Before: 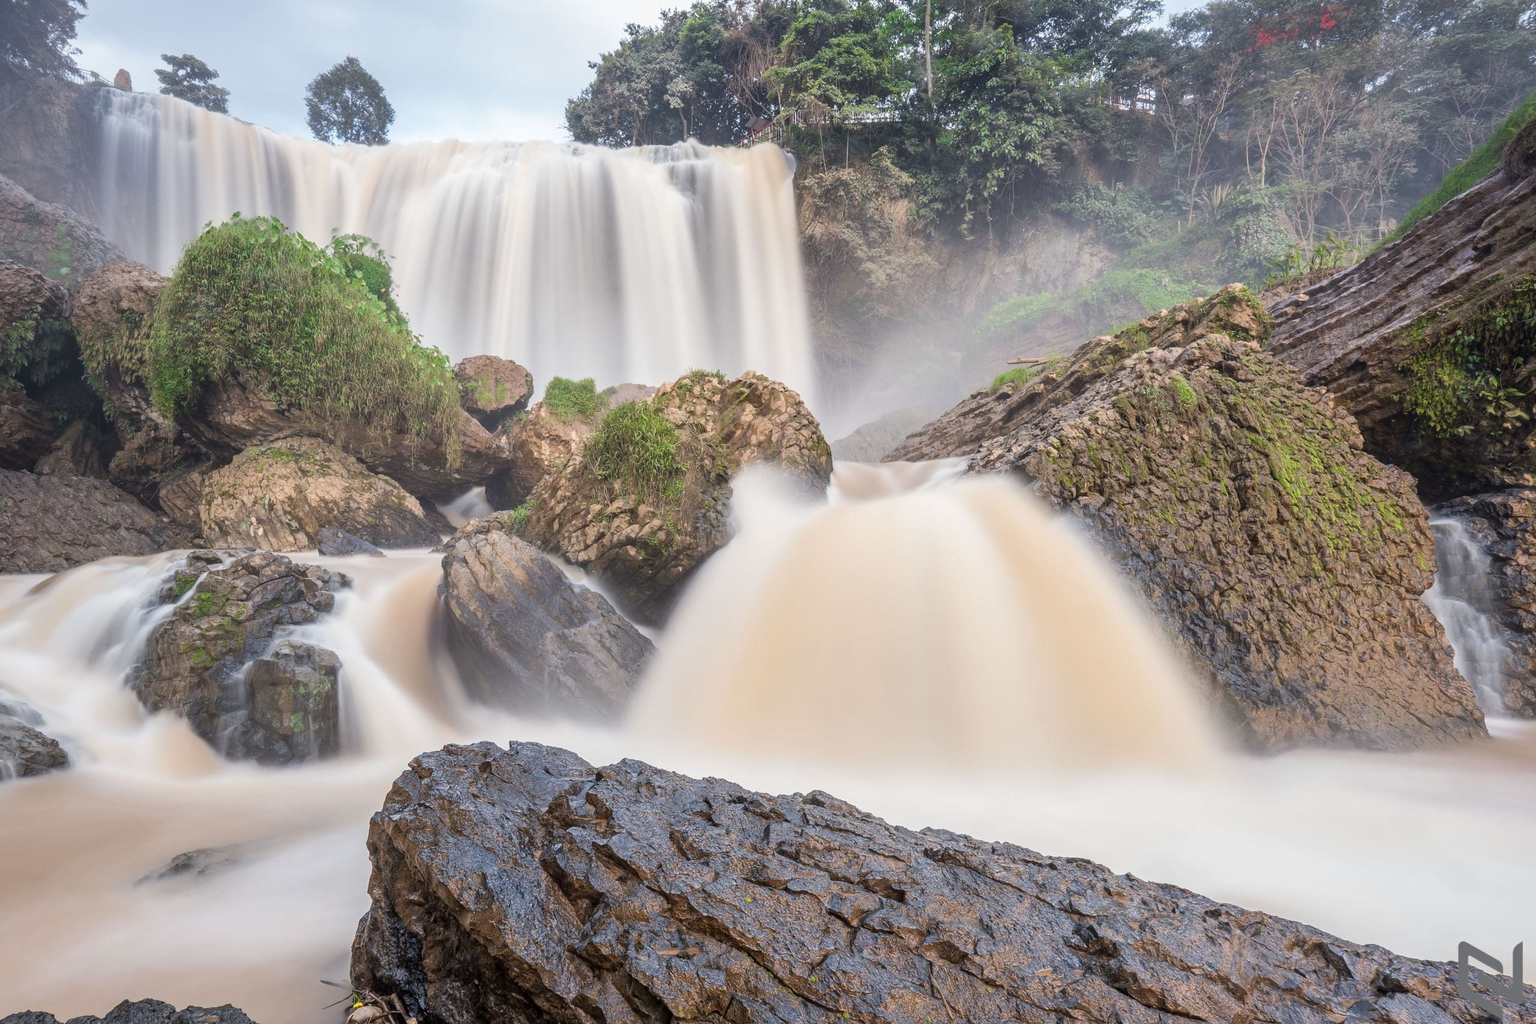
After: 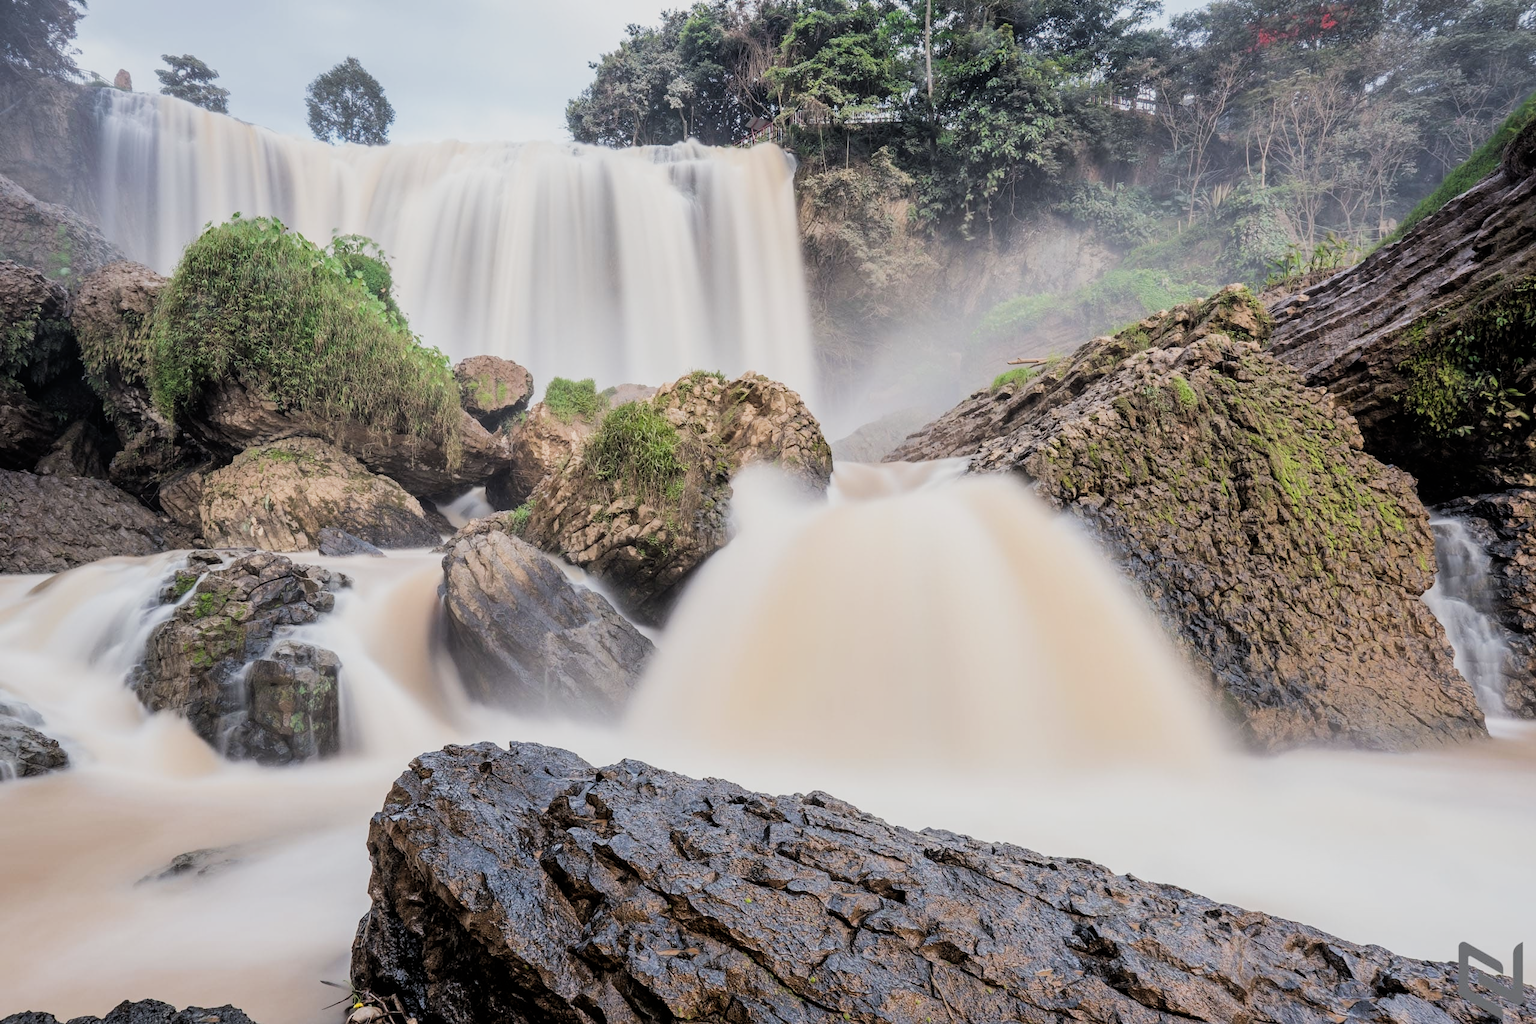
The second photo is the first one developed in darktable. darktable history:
tone equalizer: on, module defaults
filmic rgb: black relative exposure -5 EV, hardness 2.88, contrast 1.3, highlights saturation mix -30%
